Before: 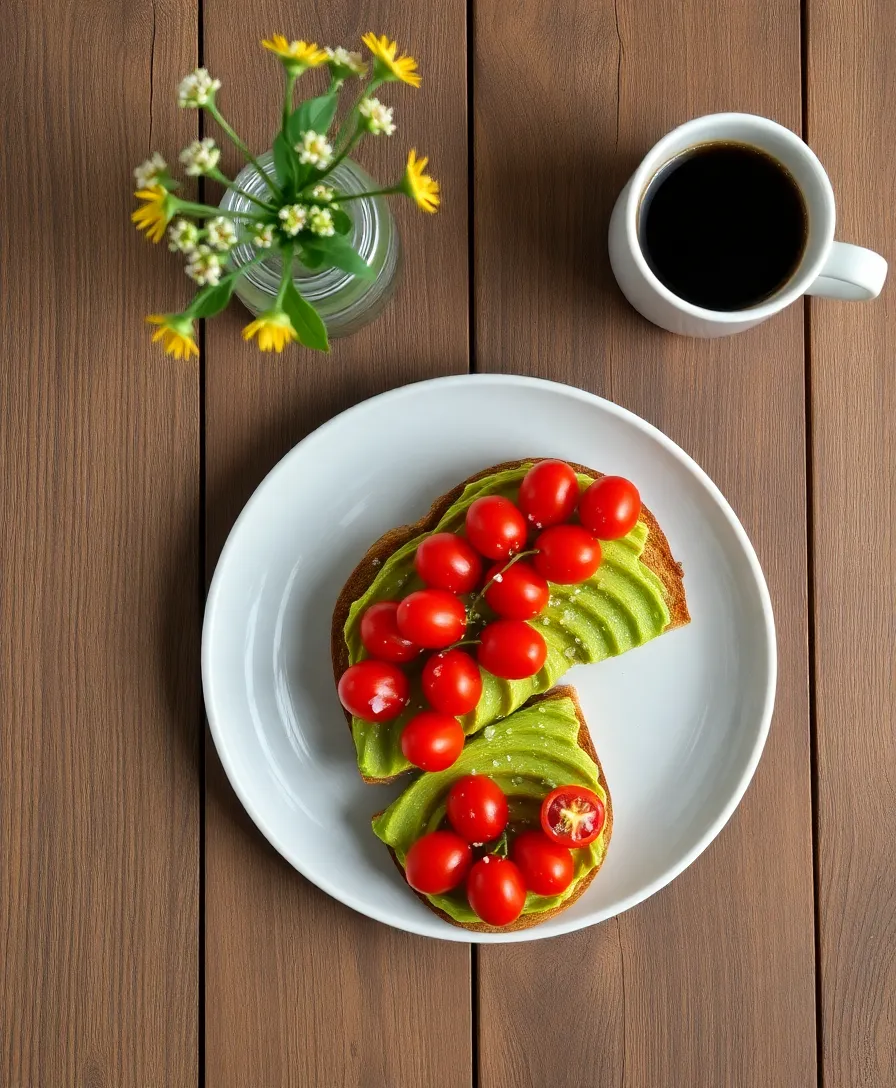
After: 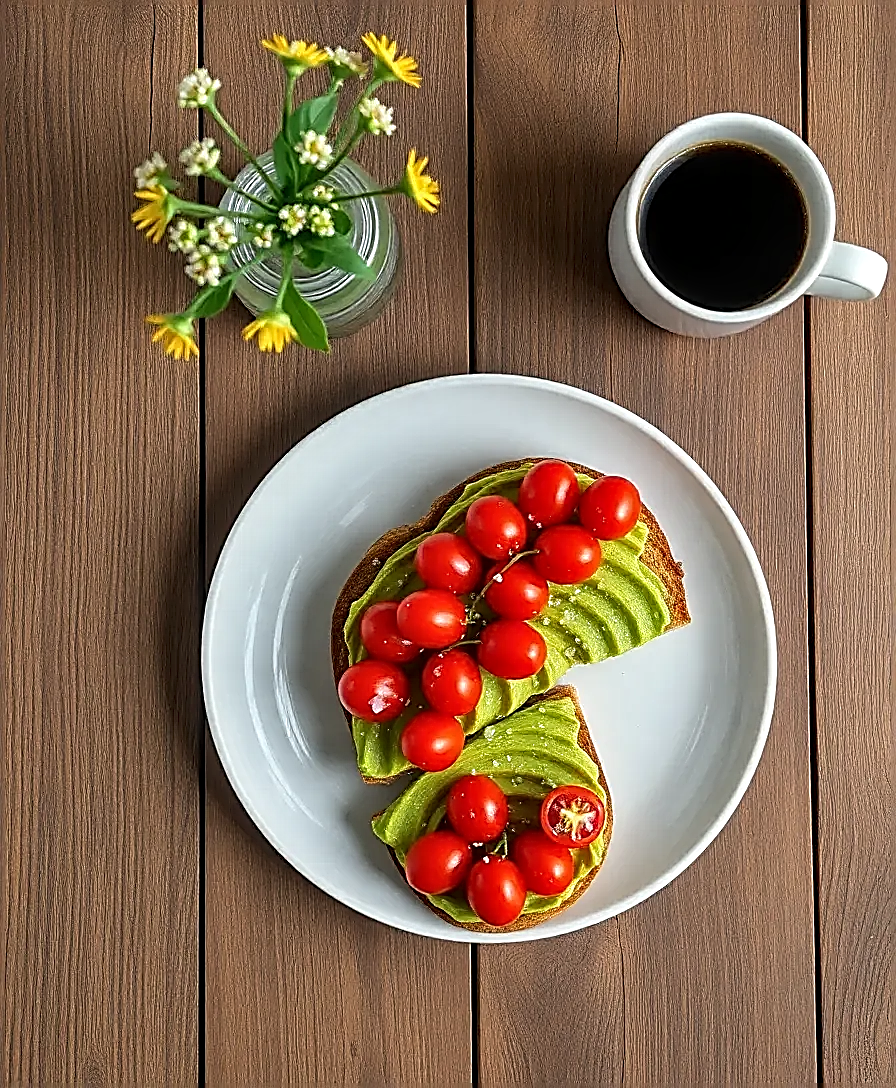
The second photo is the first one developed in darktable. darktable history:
sharpen: amount 1.861
local contrast: on, module defaults
